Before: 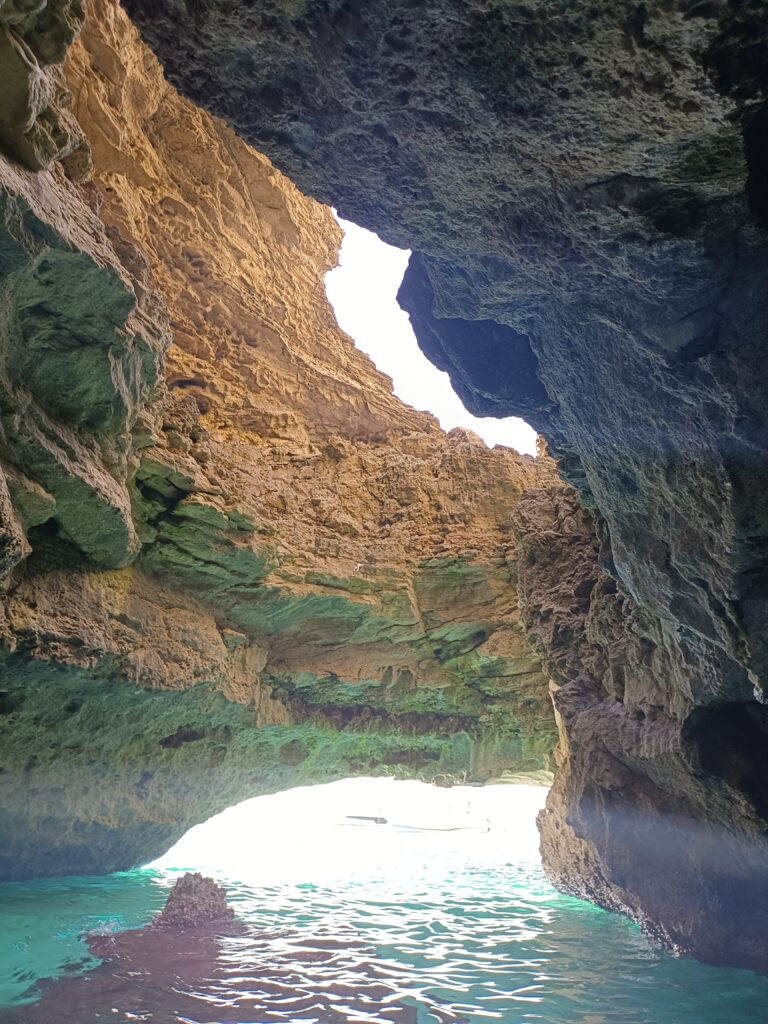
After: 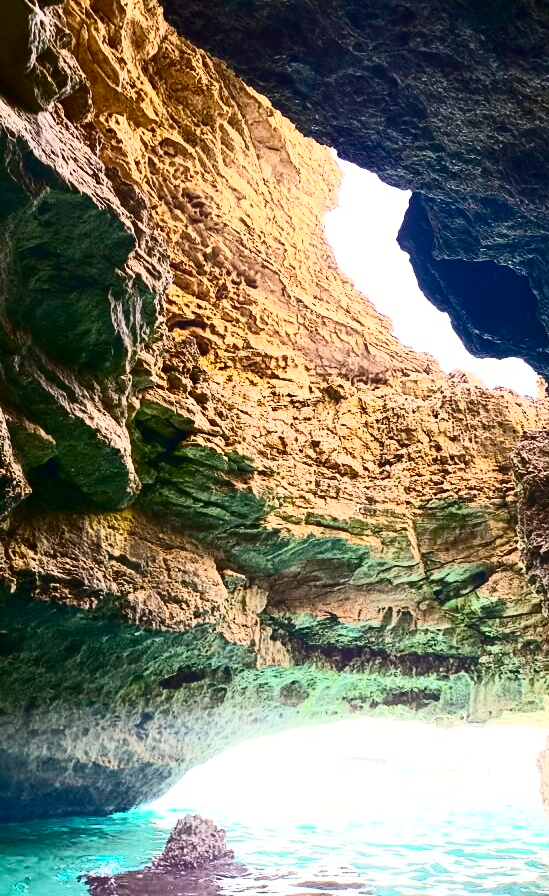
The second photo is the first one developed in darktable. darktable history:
color balance rgb: perceptual saturation grading › global saturation 20%, perceptual saturation grading › highlights -25%, perceptual saturation grading › shadows 25%
crop: top 5.803%, right 27.864%, bottom 5.804%
color balance: output saturation 110%
contrast brightness saturation: contrast 0.93, brightness 0.2
